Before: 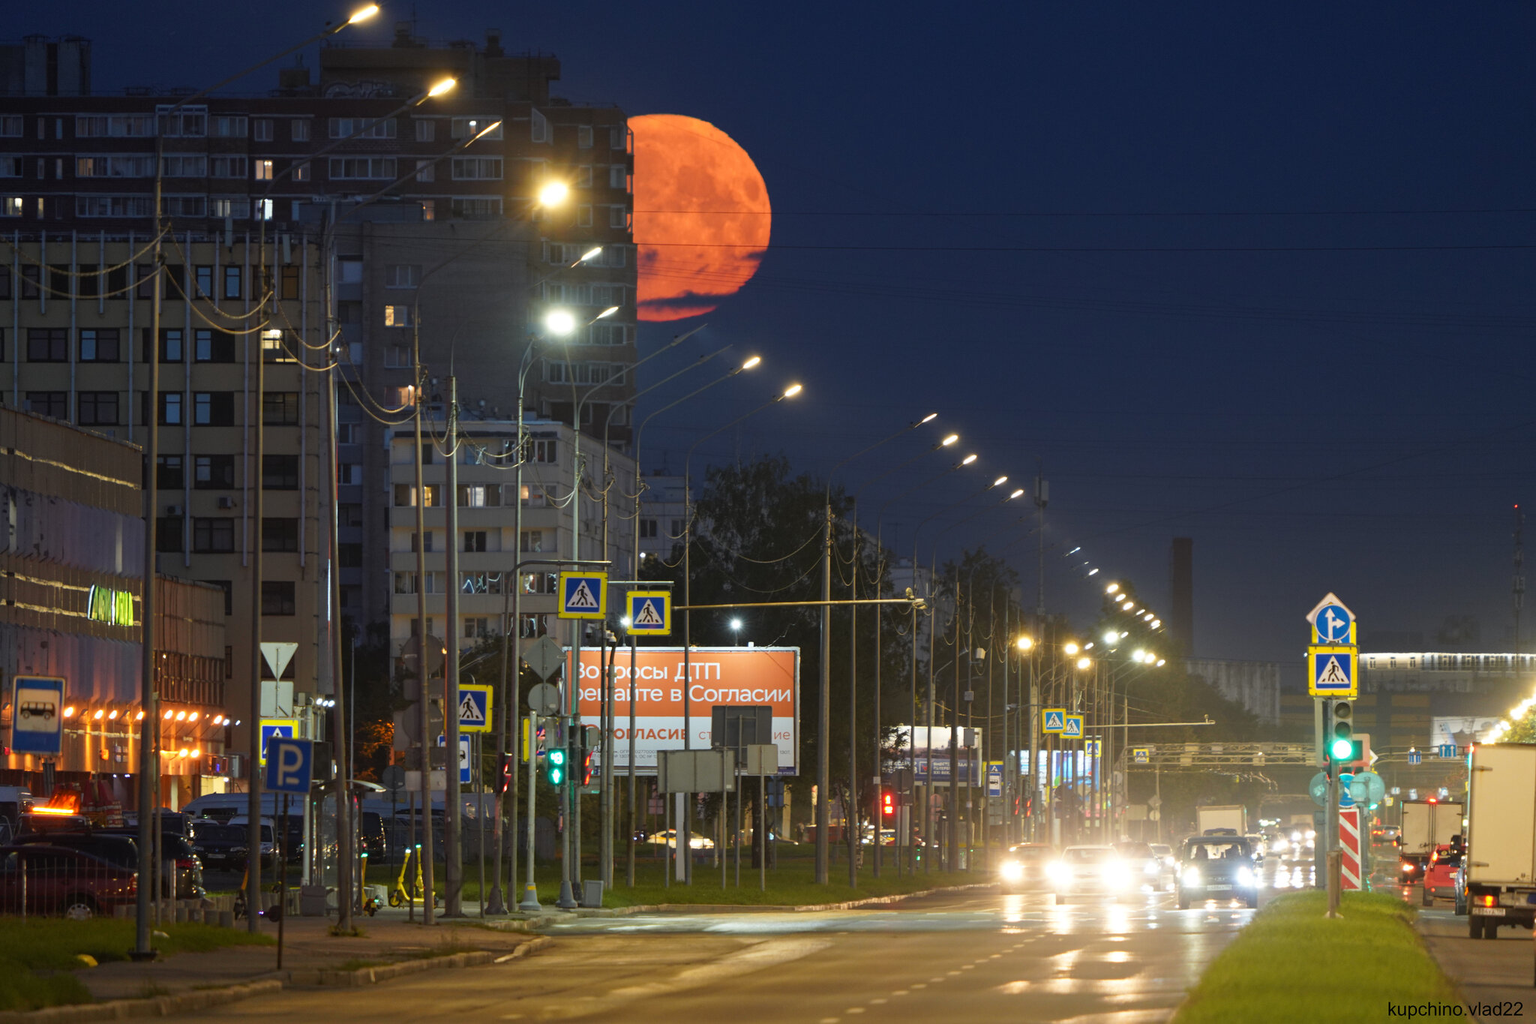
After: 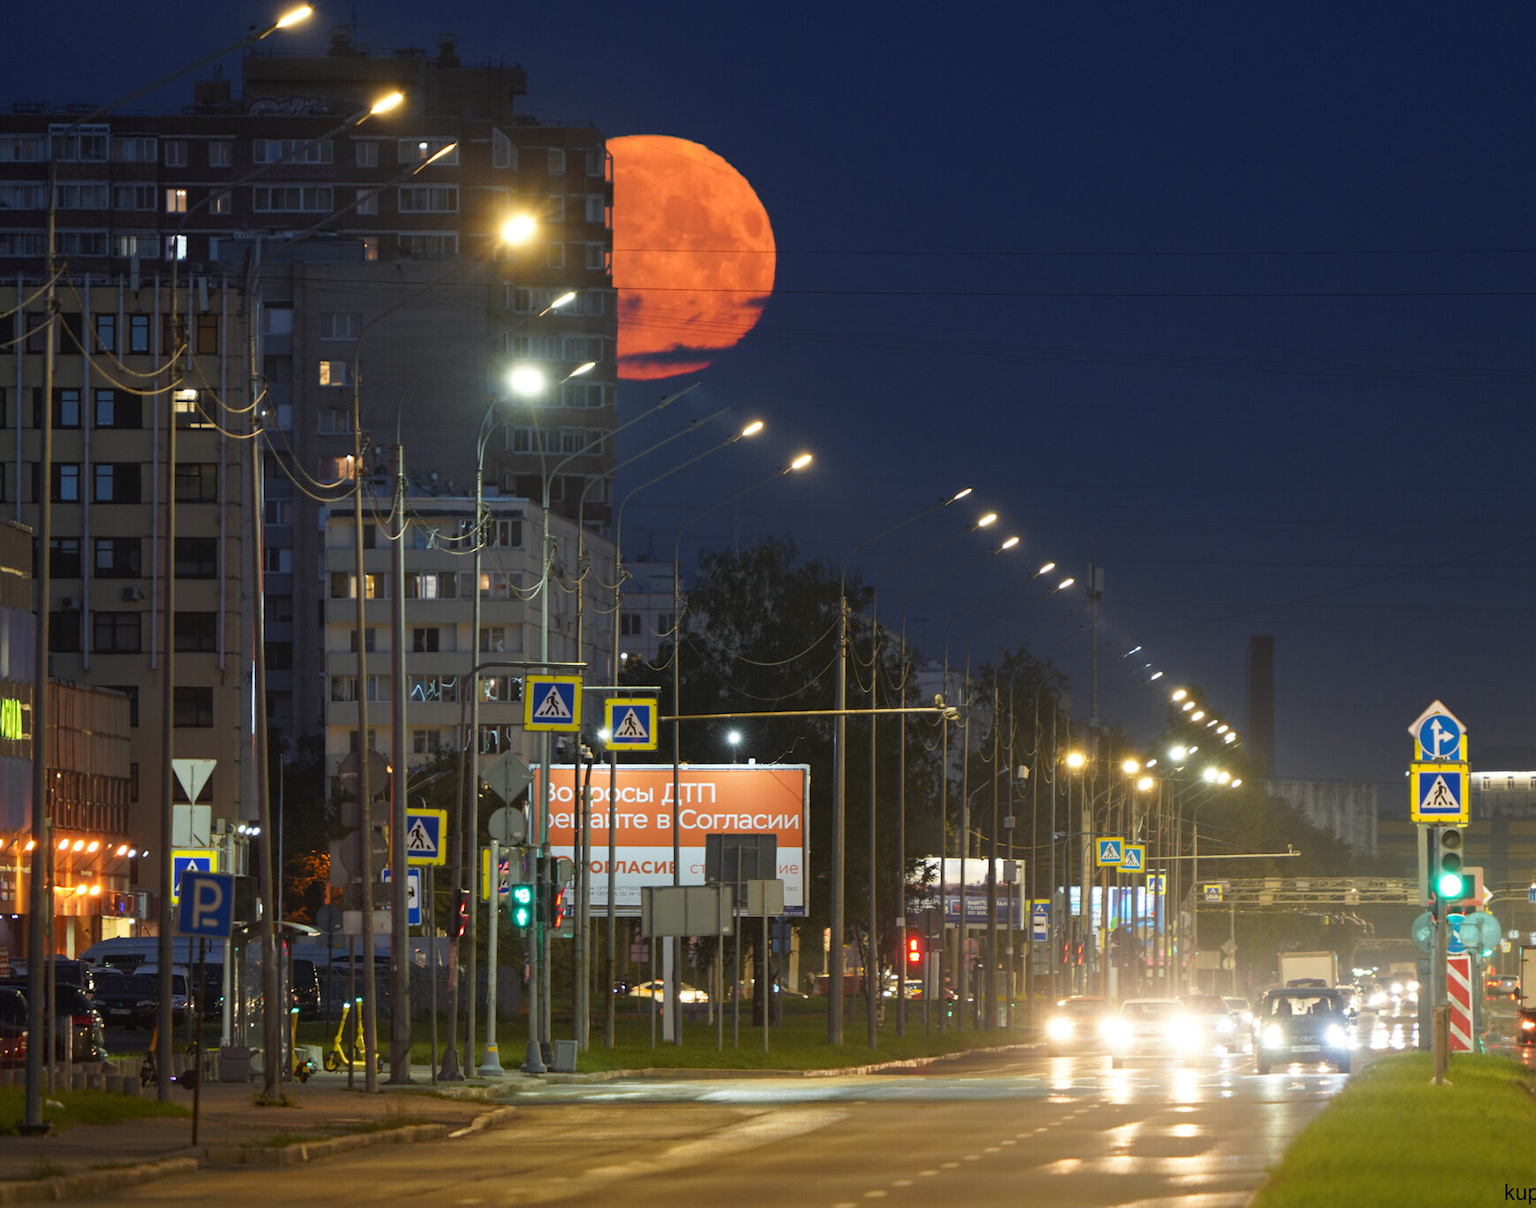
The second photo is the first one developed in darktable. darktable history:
color correction: highlights a* -0.111, highlights b* 0.08
crop: left 7.487%, right 7.86%
